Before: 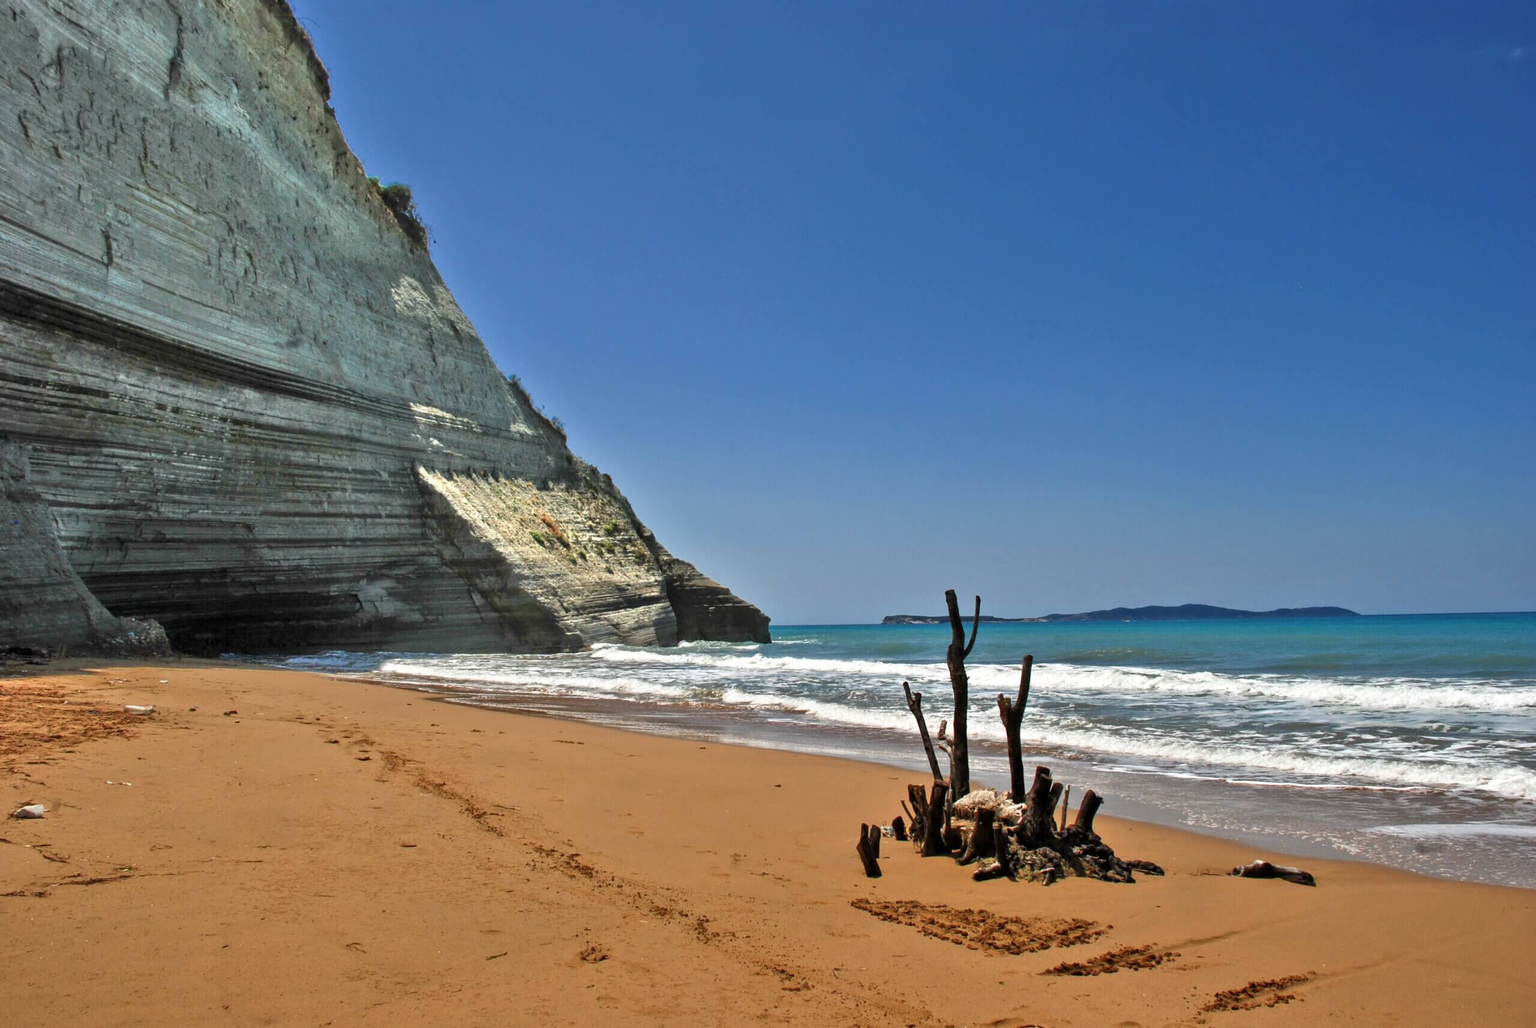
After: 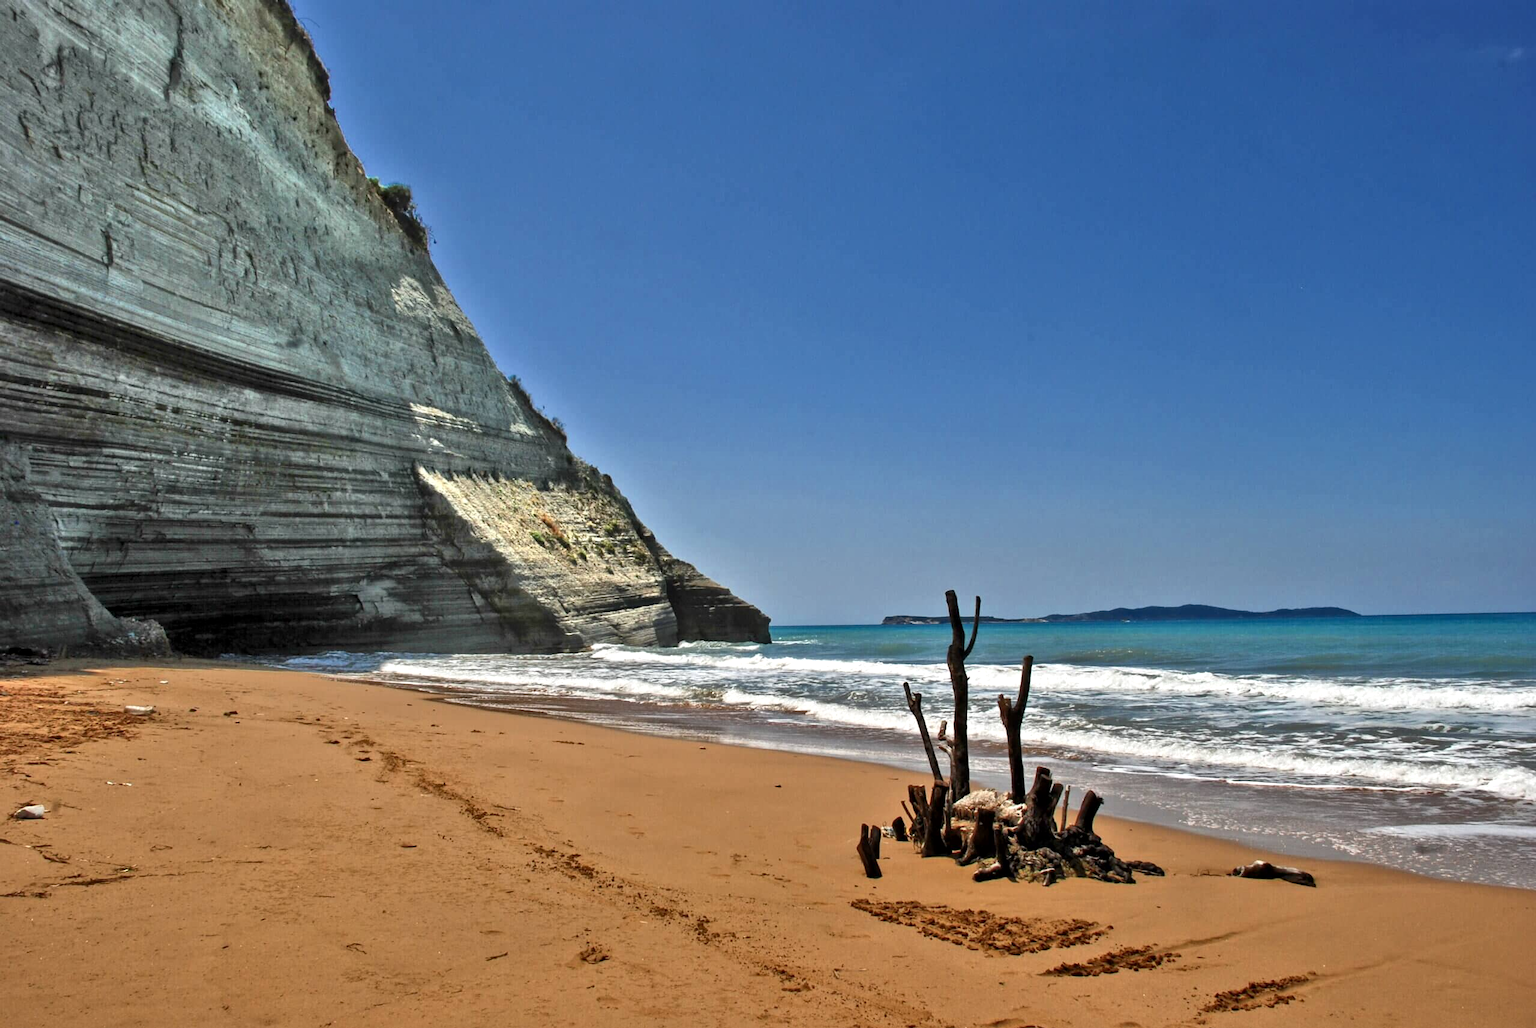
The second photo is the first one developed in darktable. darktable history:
color zones: curves: ch0 [(0.25, 0.5) (0.463, 0.627) (0.484, 0.637) (0.75, 0.5)]
local contrast: mode bilateral grid, contrast 19, coarseness 49, detail 139%, midtone range 0.2
